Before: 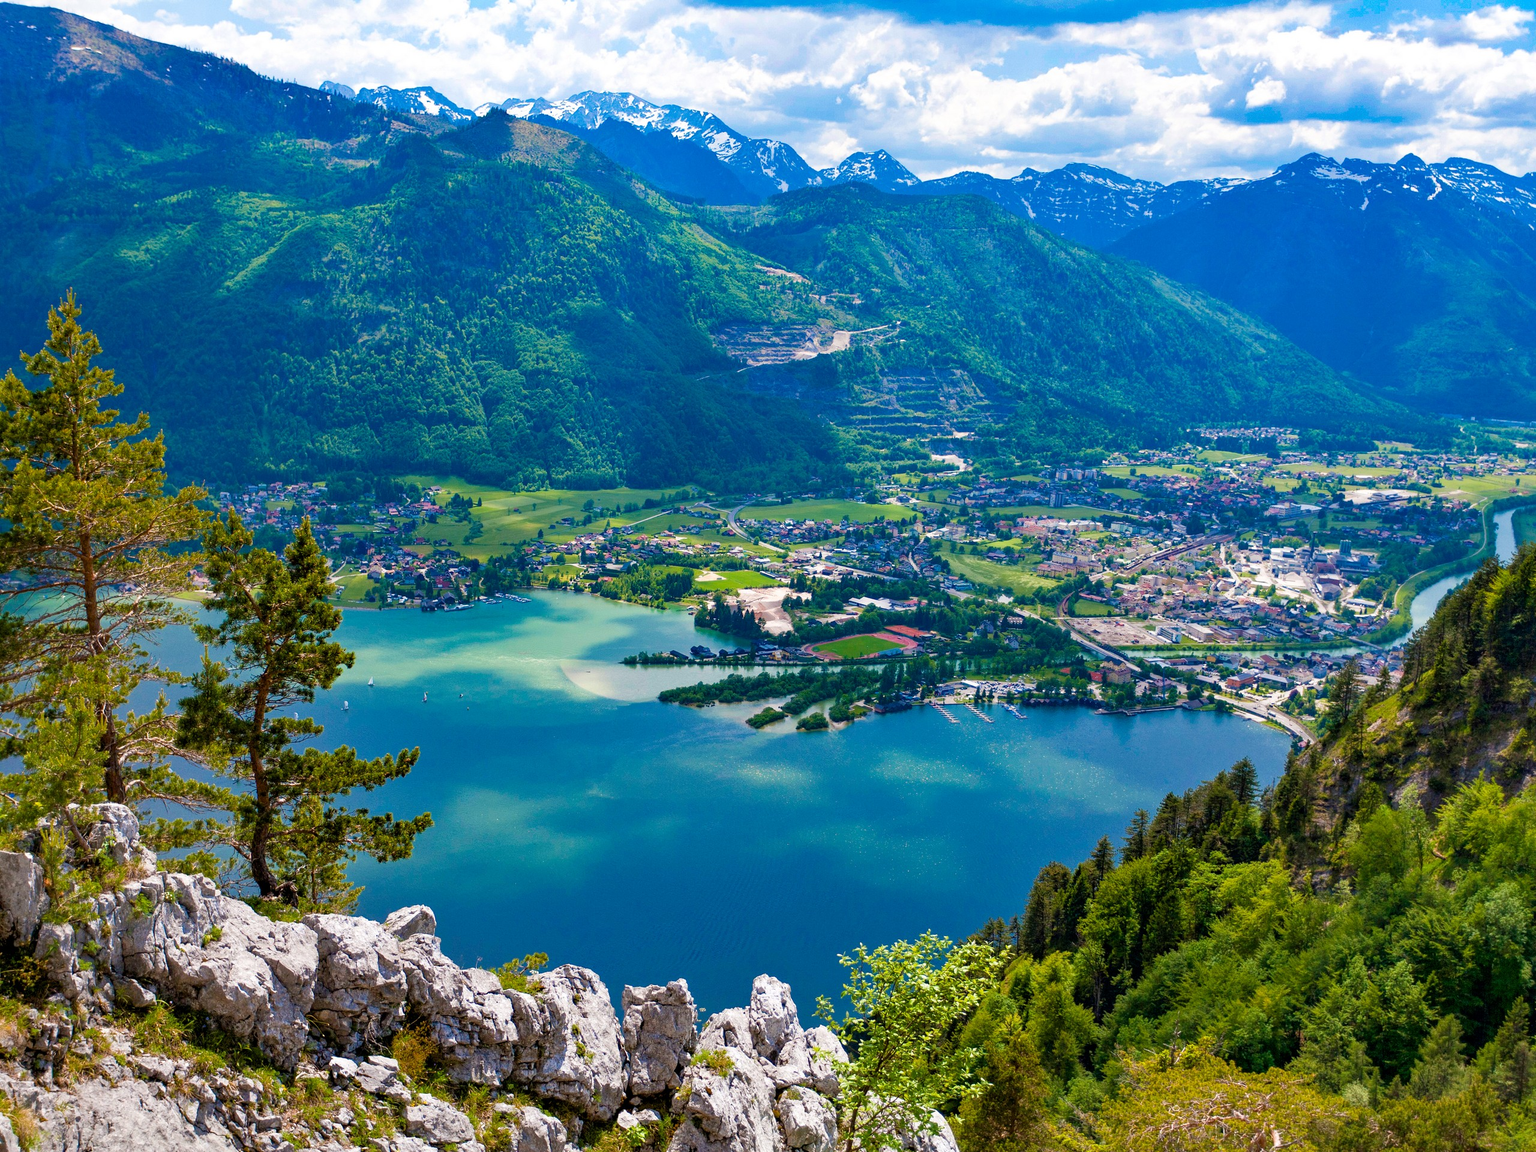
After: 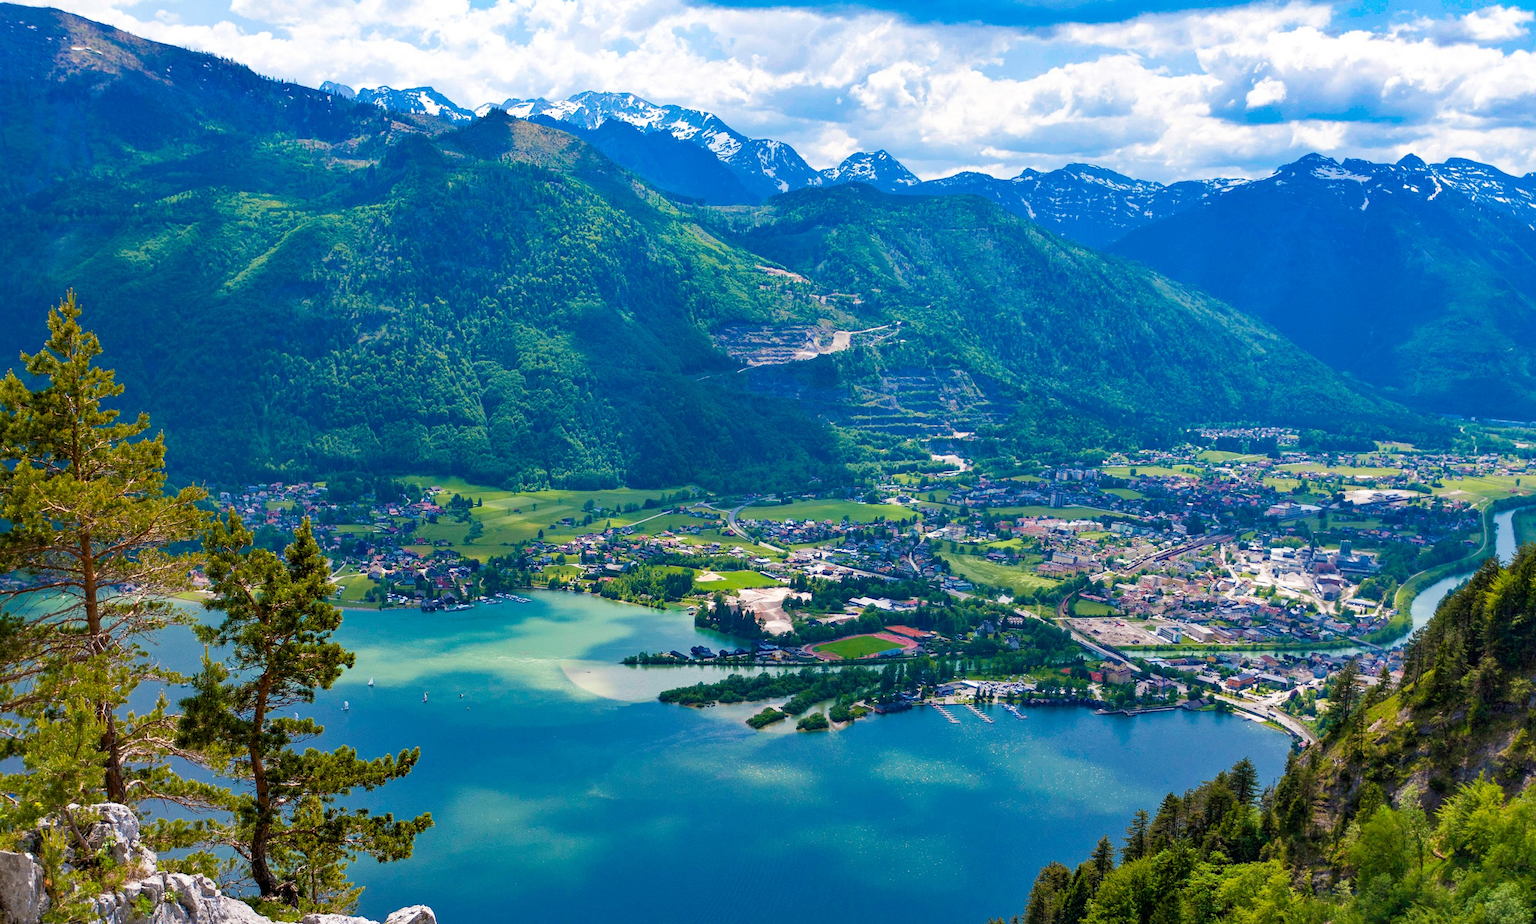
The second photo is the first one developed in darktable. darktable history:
crop: bottom 19.706%
